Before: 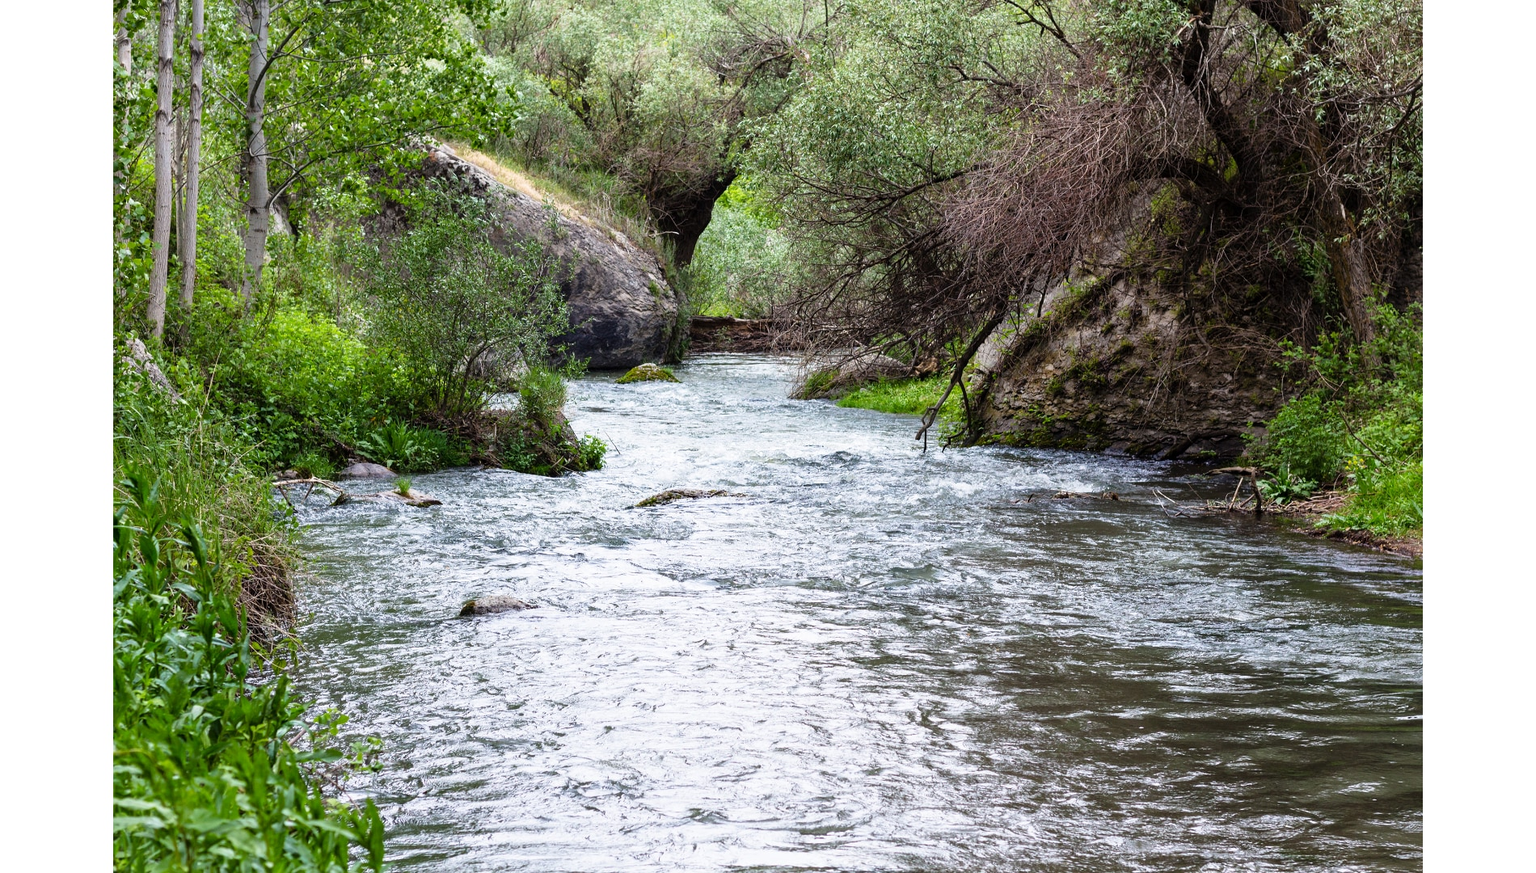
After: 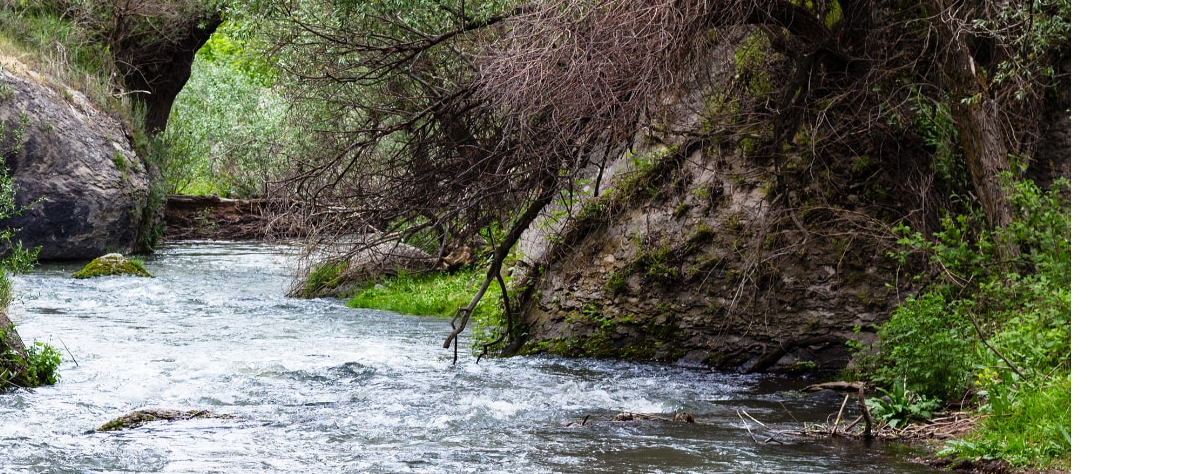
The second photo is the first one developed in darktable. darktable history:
crop: left 36.291%, top 18.184%, right 0.704%, bottom 37.865%
